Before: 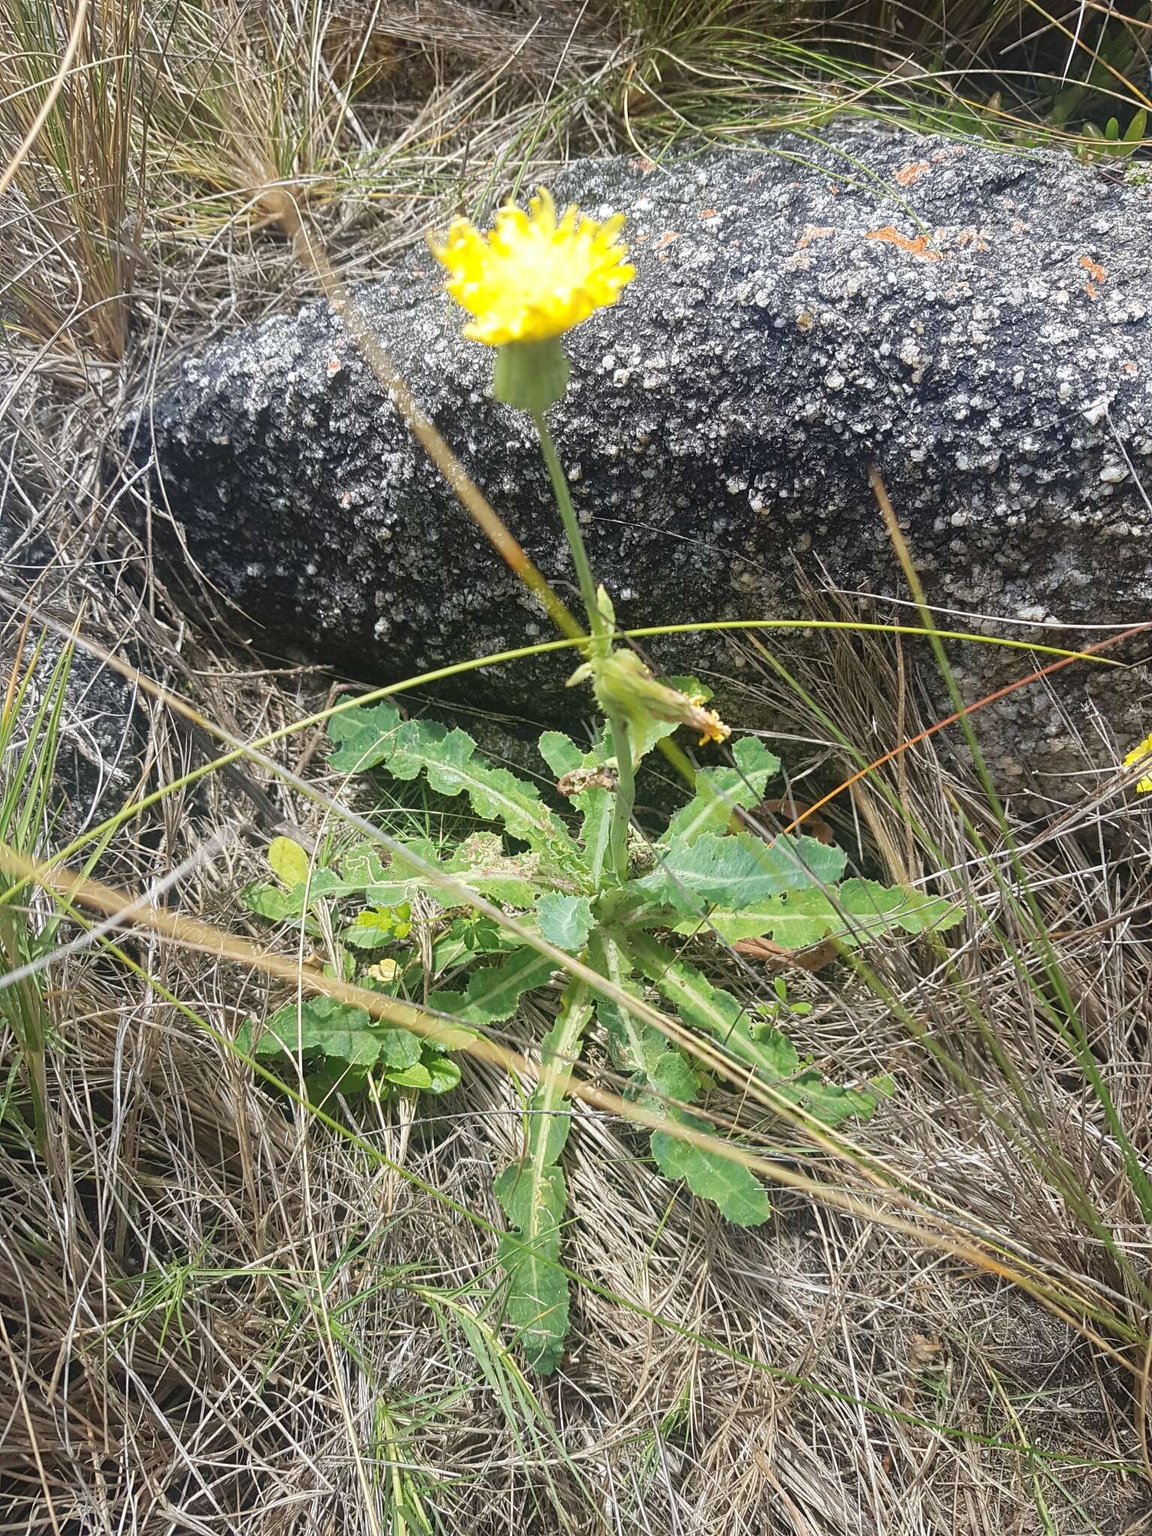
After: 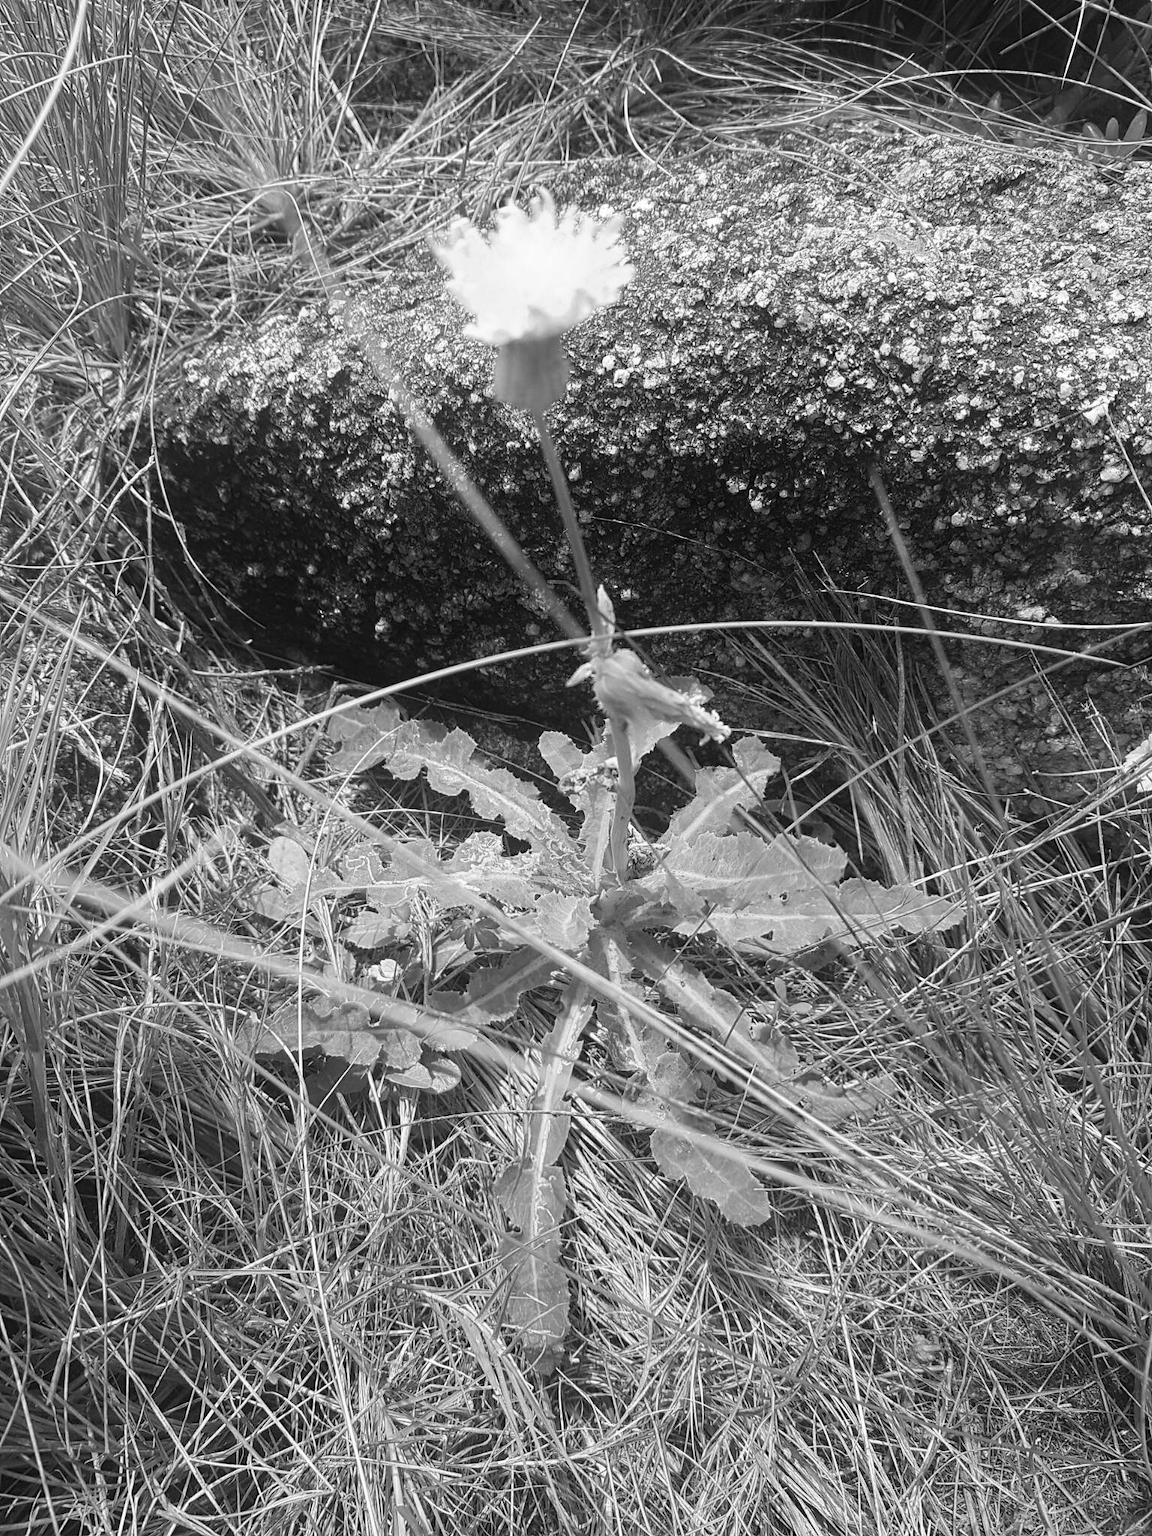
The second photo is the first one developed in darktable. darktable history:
monochrome: a -3.63, b -0.465
shadows and highlights: shadows -88.03, highlights -35.45, shadows color adjustment 99.15%, highlights color adjustment 0%, soften with gaussian
